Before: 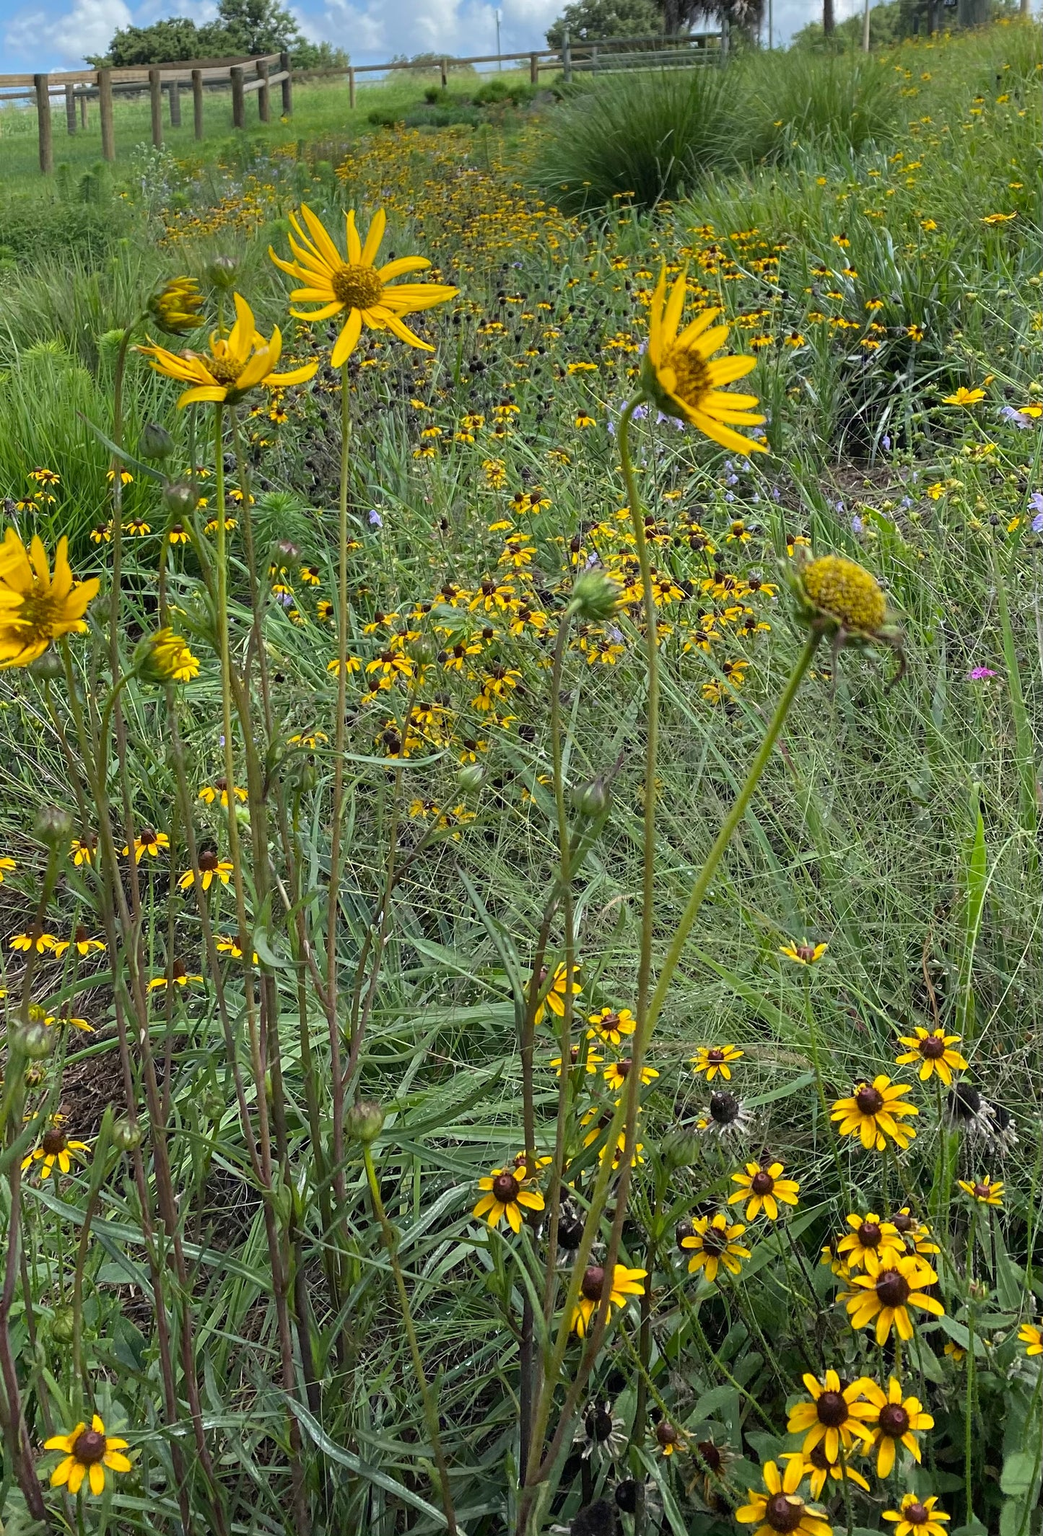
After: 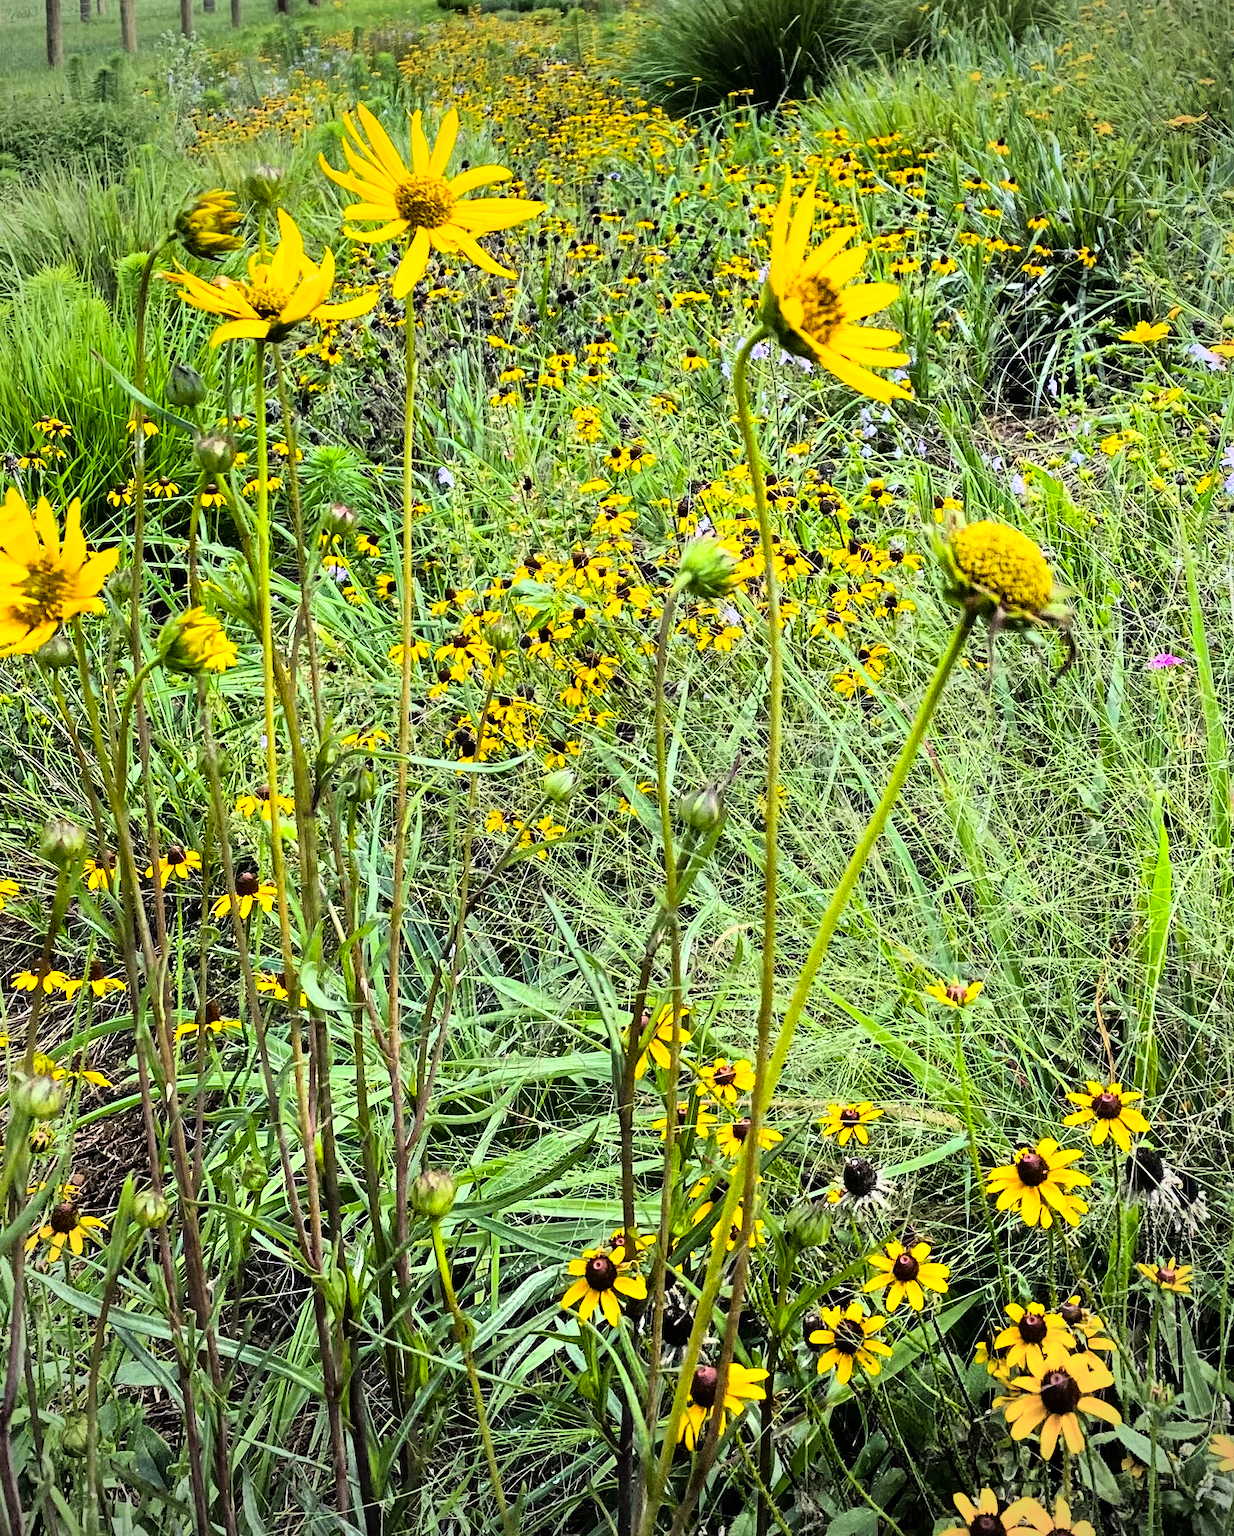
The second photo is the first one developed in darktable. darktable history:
color balance rgb: perceptual saturation grading › global saturation 25%, global vibrance 20%
rgb curve: curves: ch0 [(0, 0) (0.21, 0.15) (0.24, 0.21) (0.5, 0.75) (0.75, 0.96) (0.89, 0.99) (1, 1)]; ch1 [(0, 0.02) (0.21, 0.13) (0.25, 0.2) (0.5, 0.67) (0.75, 0.9) (0.89, 0.97) (1, 1)]; ch2 [(0, 0.02) (0.21, 0.13) (0.25, 0.2) (0.5, 0.67) (0.75, 0.9) (0.89, 0.97) (1, 1)], compensate middle gray true
vignetting: fall-off start 79.88%
crop: top 7.625%, bottom 8.027%
